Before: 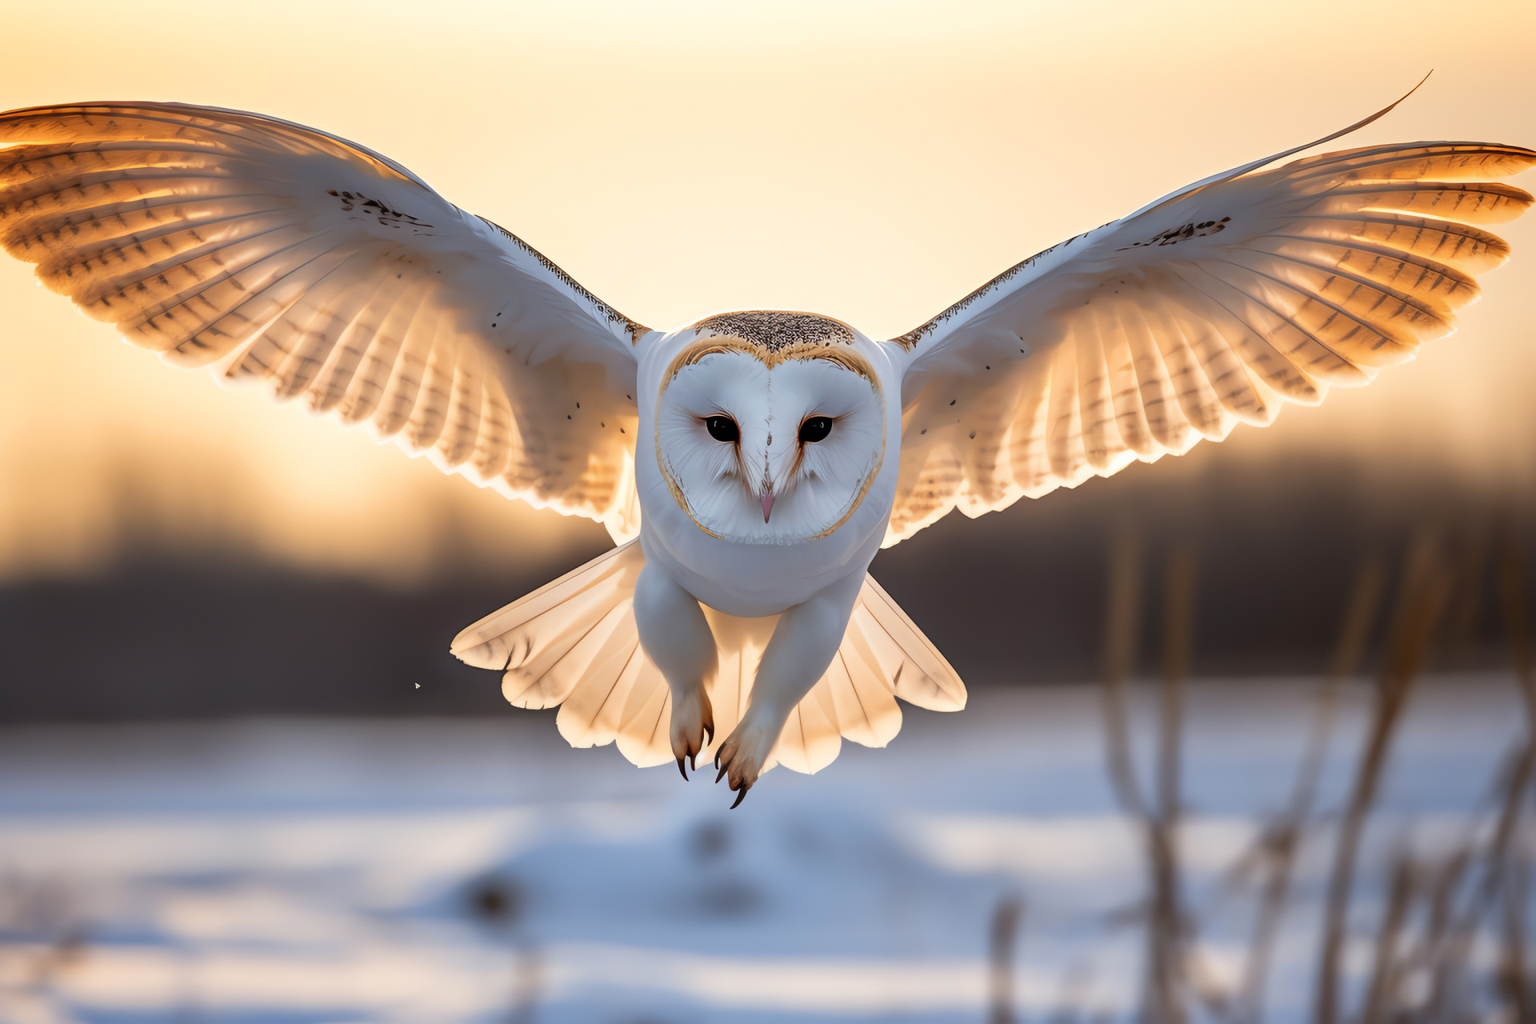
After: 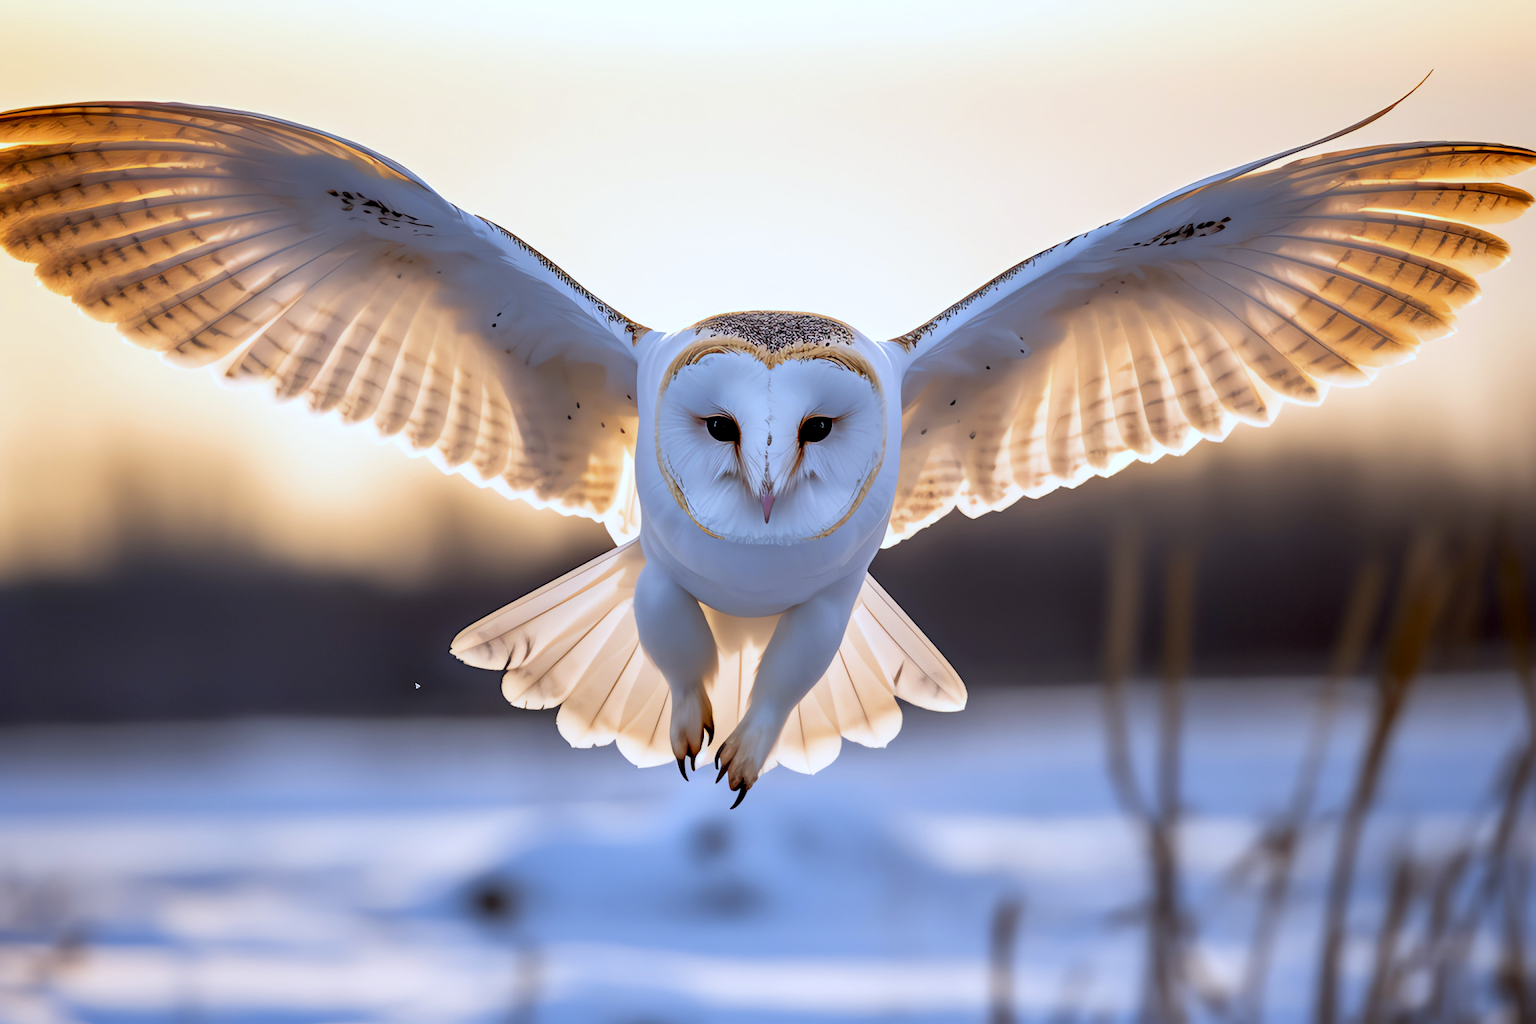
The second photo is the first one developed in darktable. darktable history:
exposure: black level correction 0.011, compensate highlight preservation false
white balance: red 0.948, green 1.02, blue 1.176
